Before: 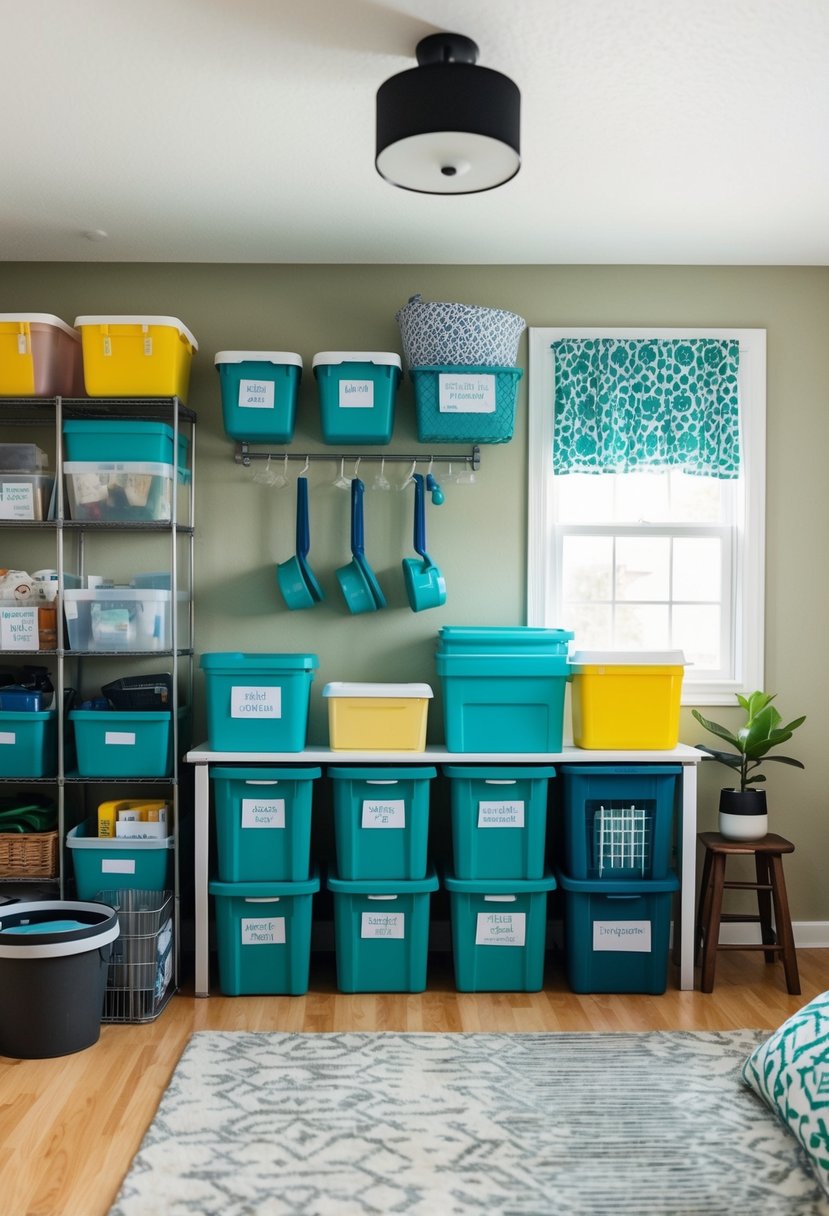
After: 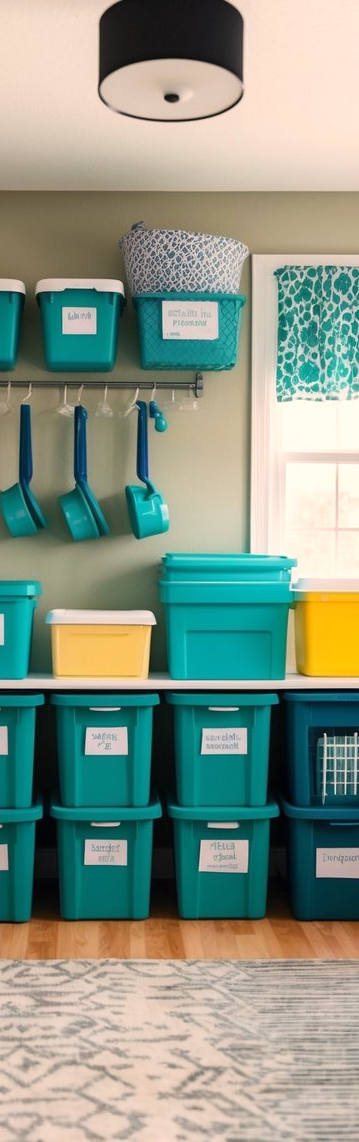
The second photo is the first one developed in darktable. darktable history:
crop: left 33.452%, top 6.025%, right 23.155%
white balance: red 1.127, blue 0.943
